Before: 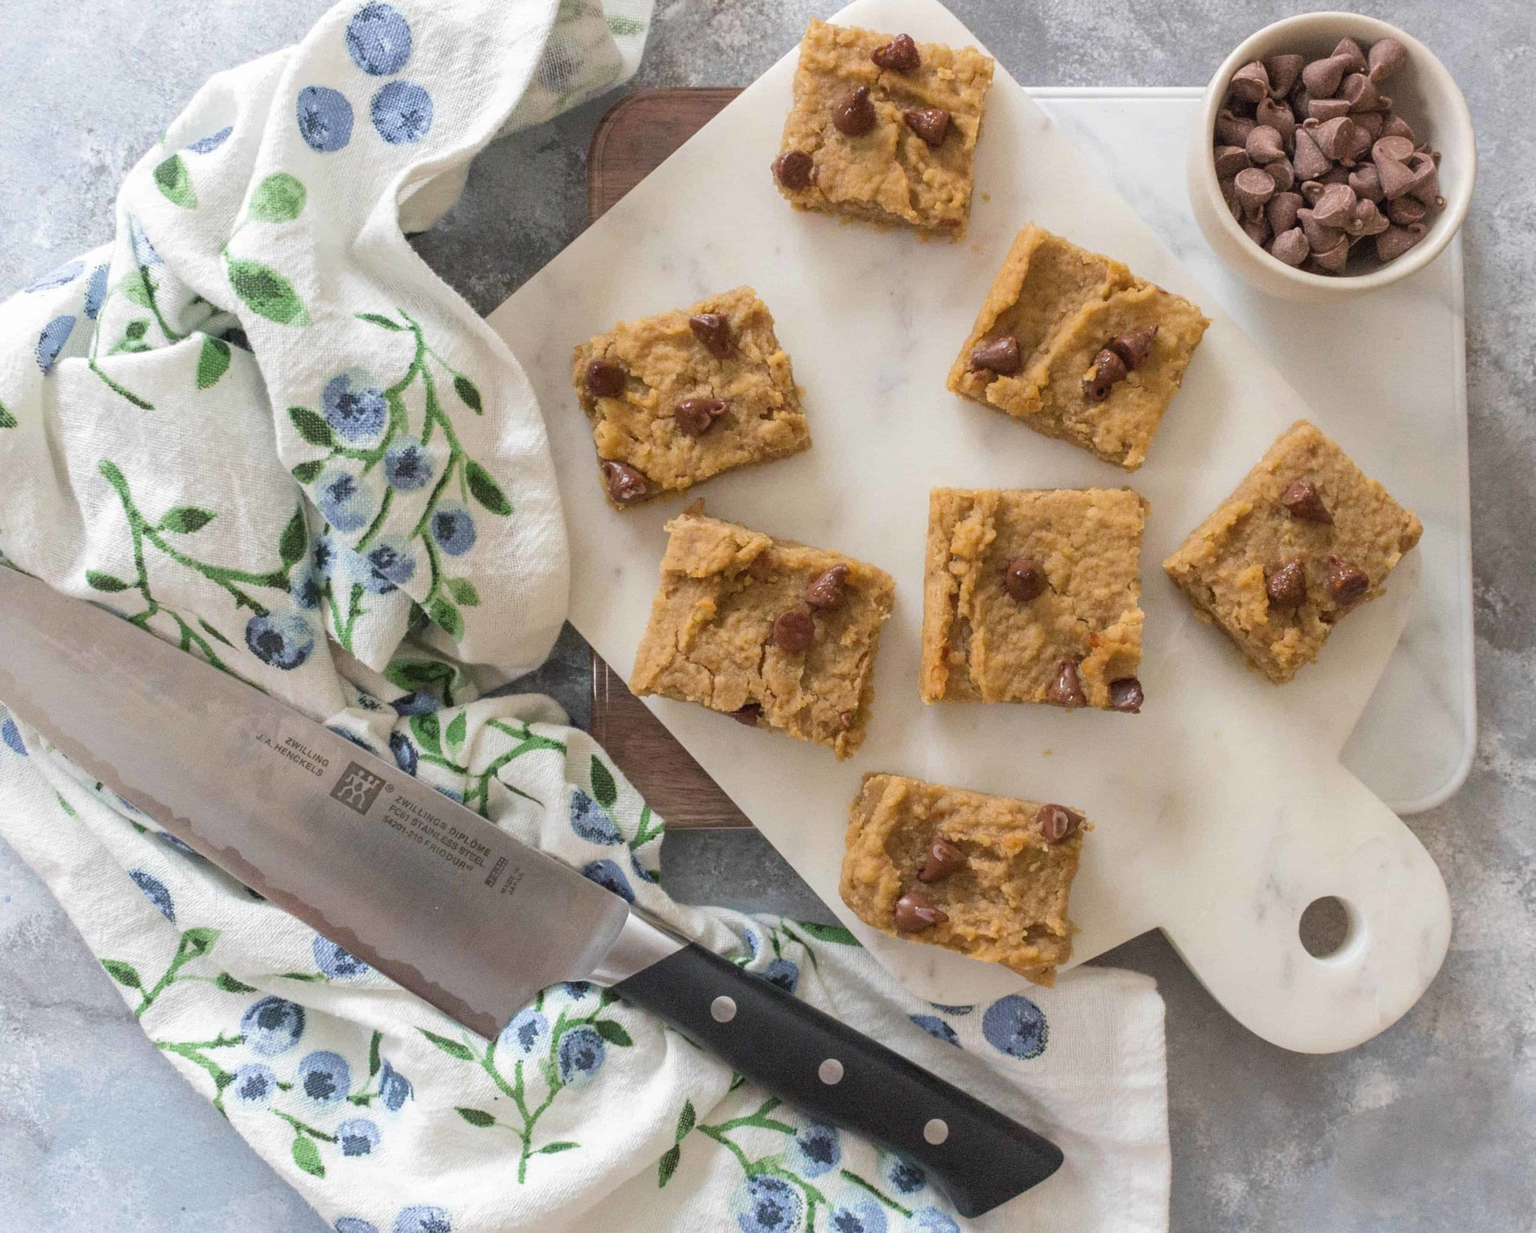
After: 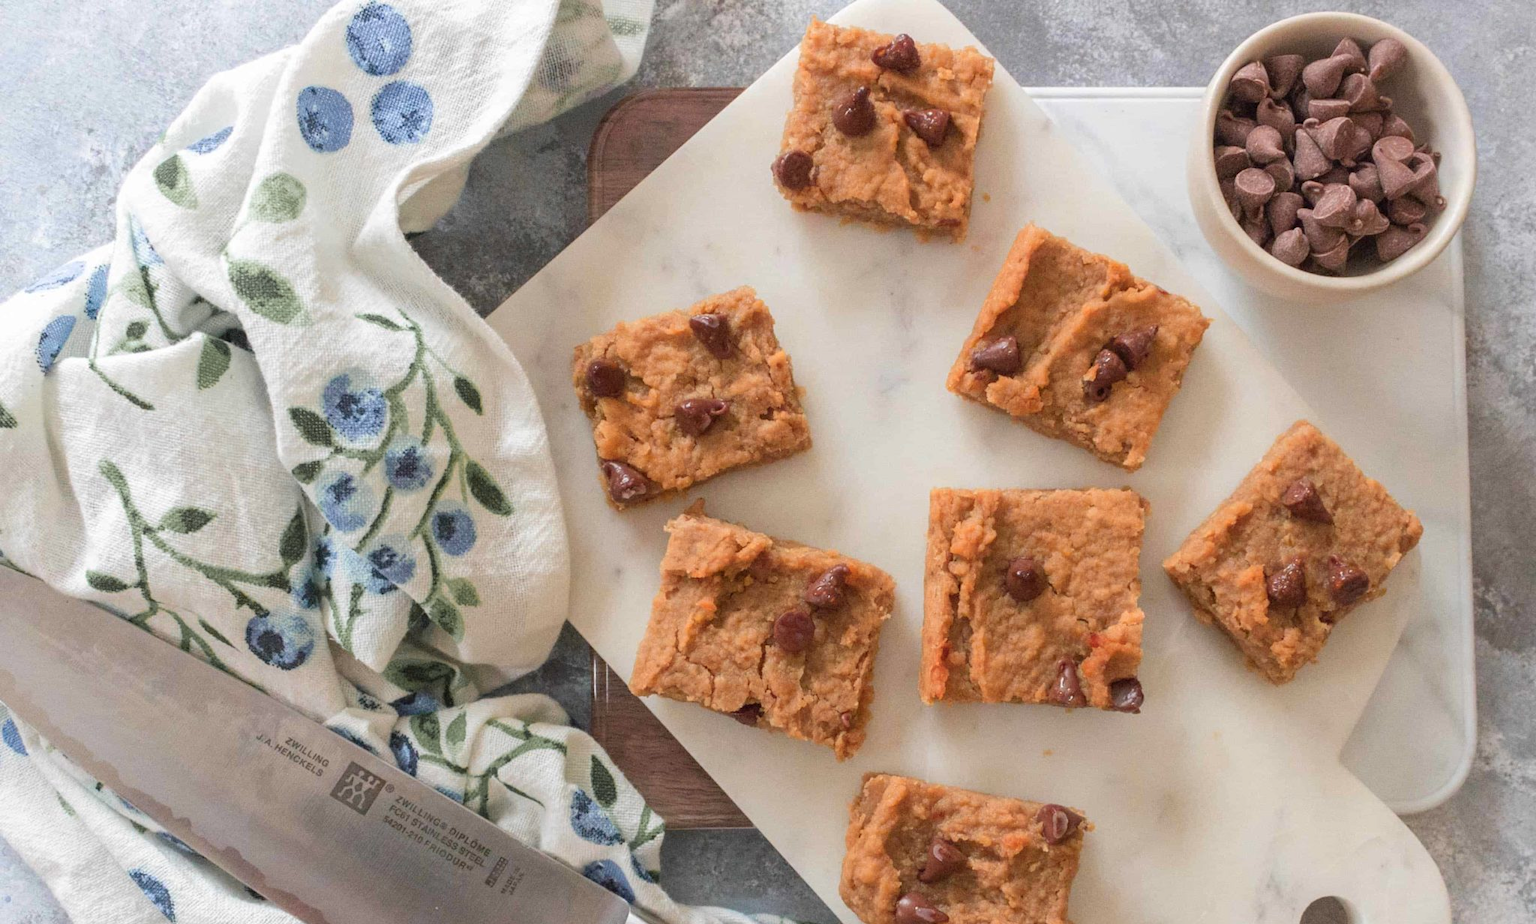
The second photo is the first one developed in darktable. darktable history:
crop: bottom 24.967%
color zones: curves: ch1 [(0.263, 0.53) (0.376, 0.287) (0.487, 0.512) (0.748, 0.547) (1, 0.513)]; ch2 [(0.262, 0.45) (0.751, 0.477)], mix 31.98%
